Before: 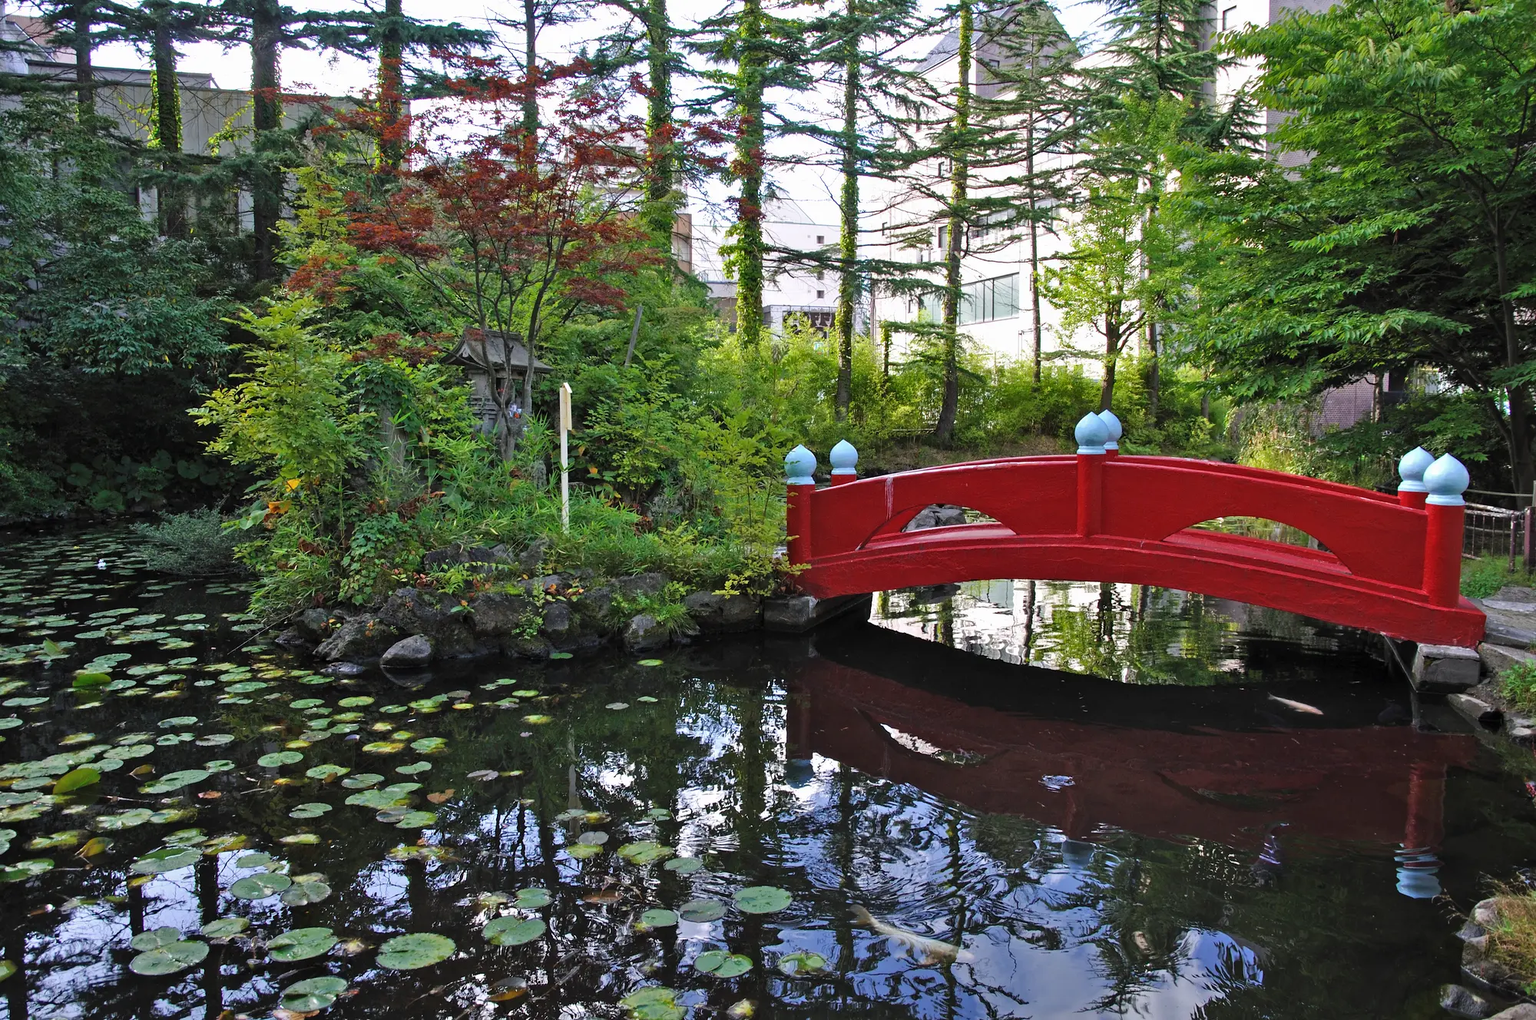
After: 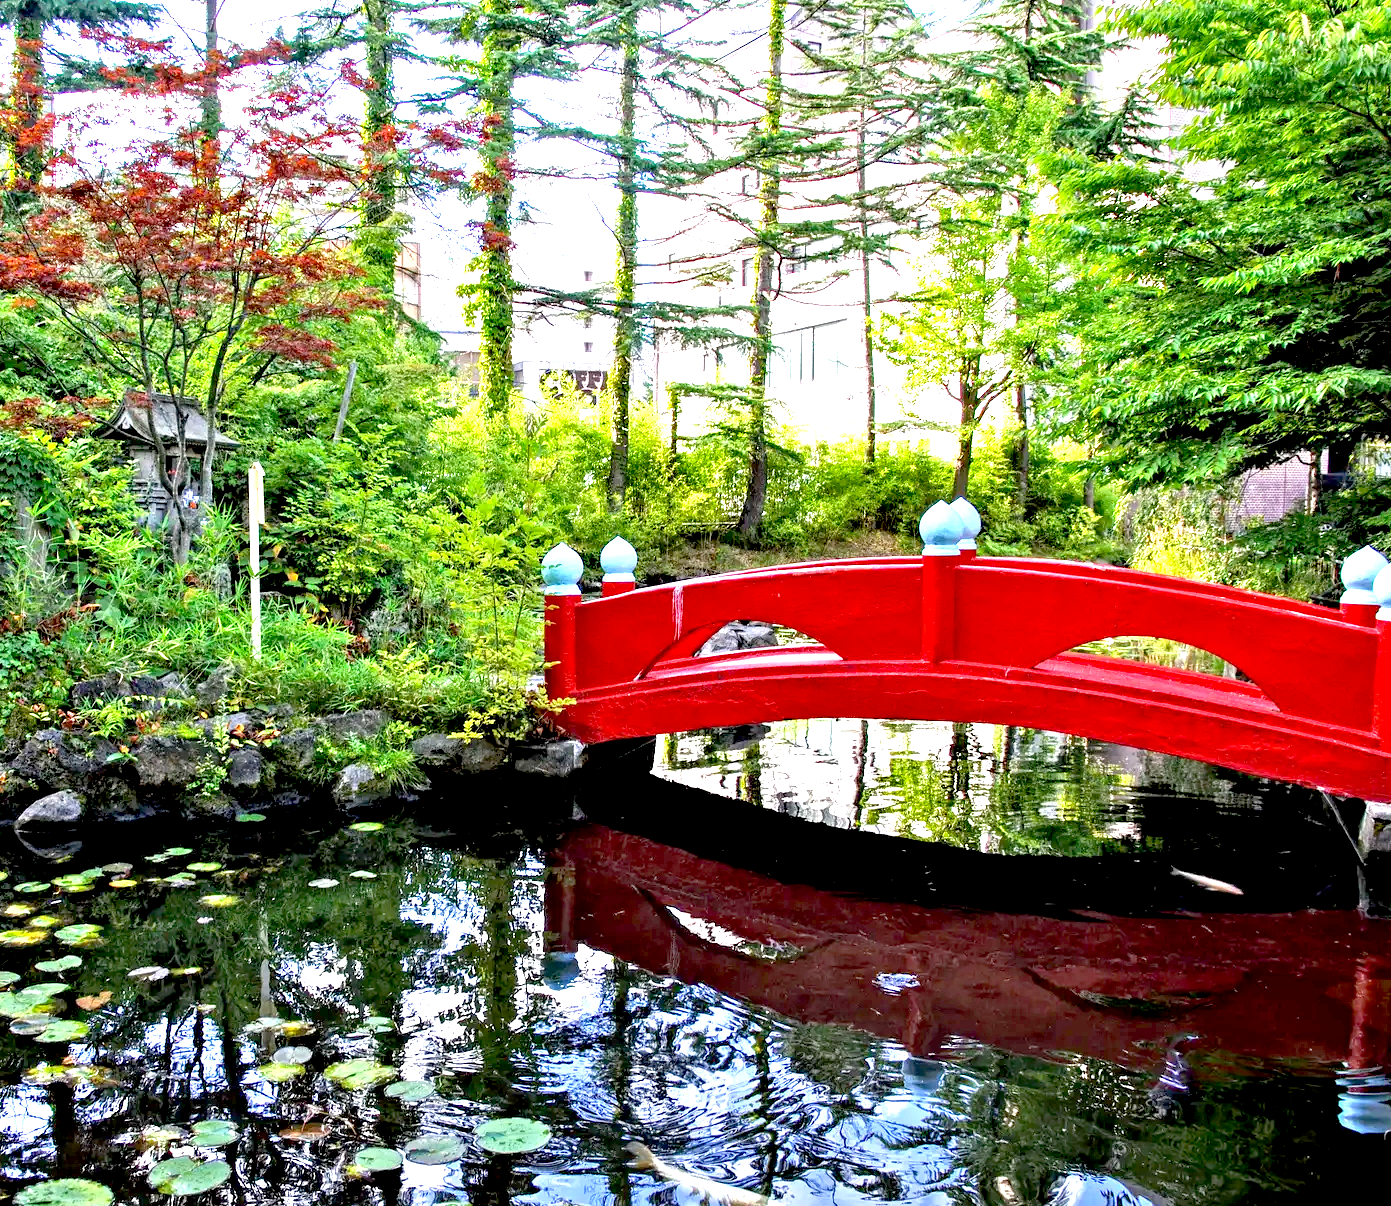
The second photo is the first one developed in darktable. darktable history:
local contrast: on, module defaults
exposure: black level correction 0.016, exposure 1.774 EV, compensate highlight preservation false
crop and rotate: left 24.034%, top 2.838%, right 6.406%, bottom 6.299%
